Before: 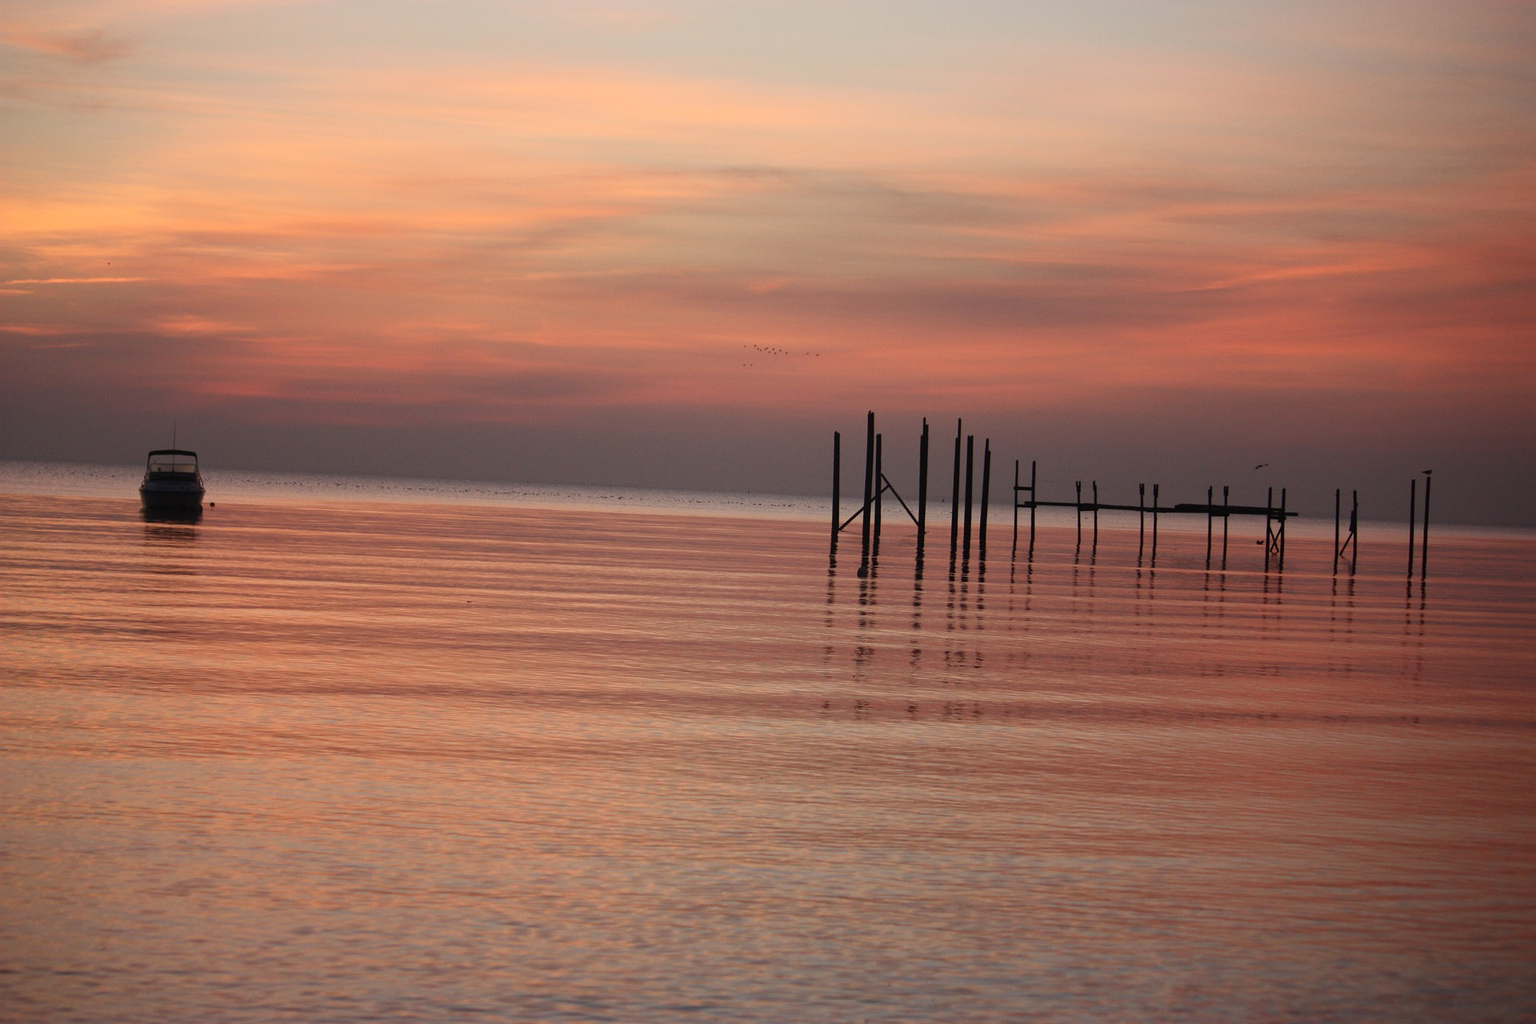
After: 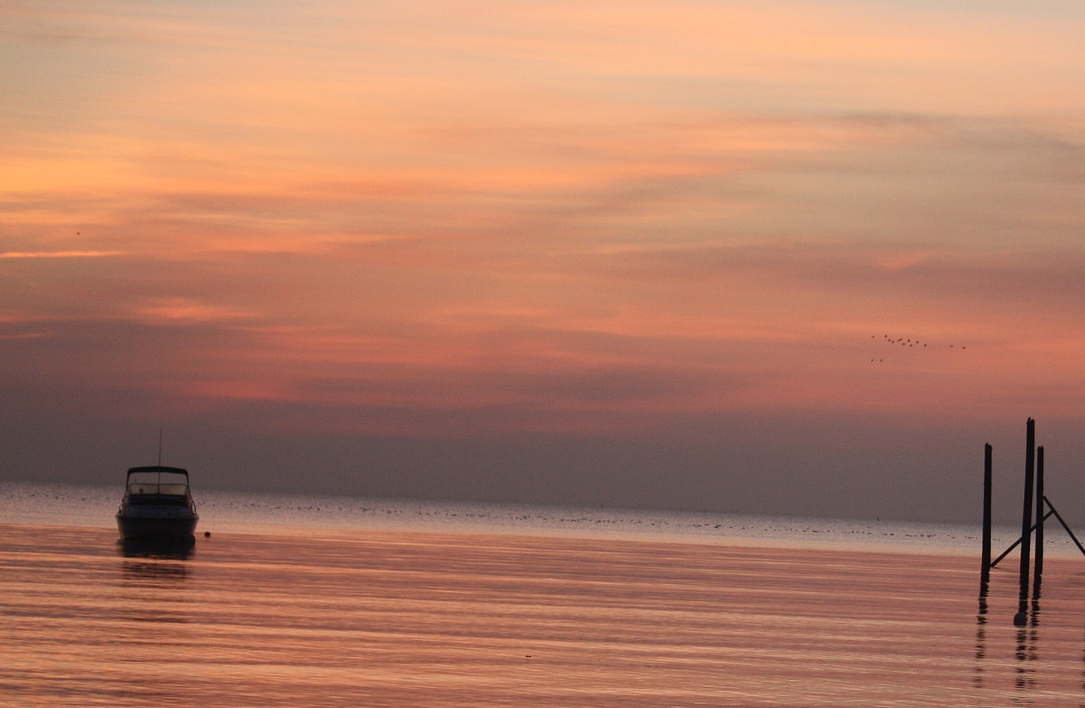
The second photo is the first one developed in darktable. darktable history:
crop and rotate: left 3.023%, top 7.541%, right 40.443%, bottom 37.122%
